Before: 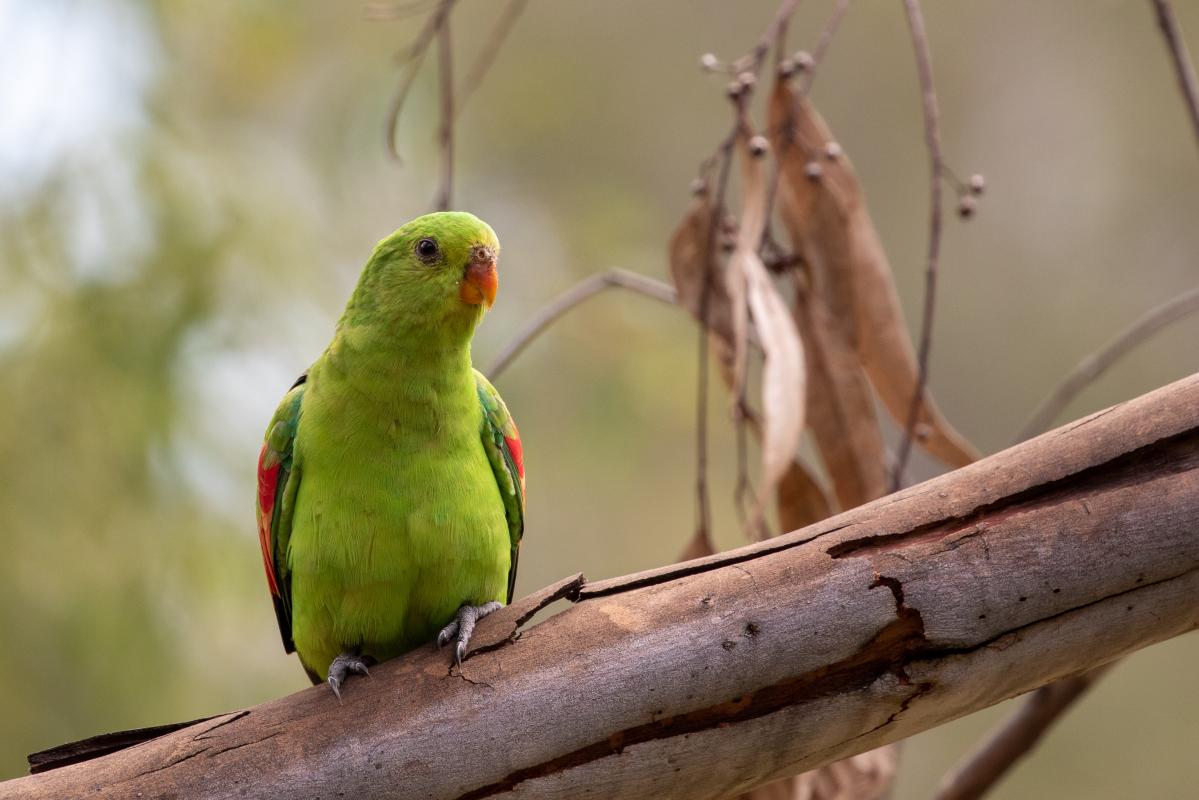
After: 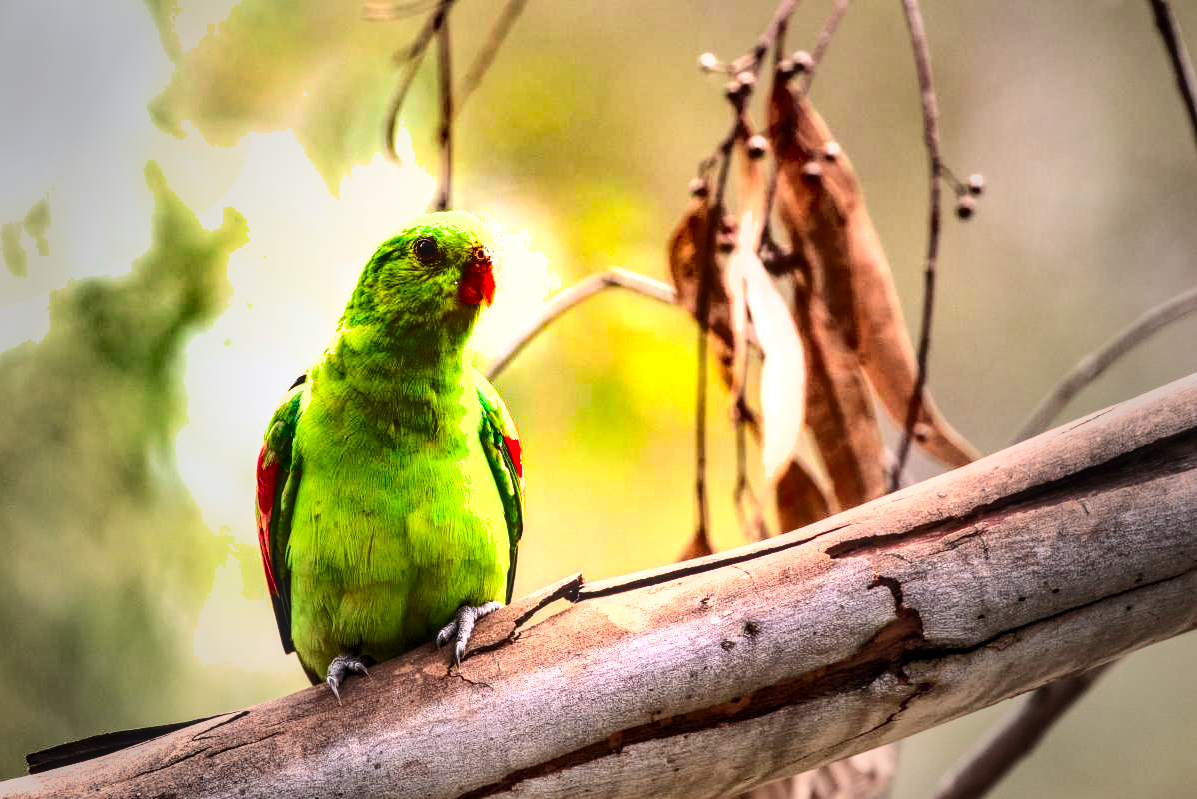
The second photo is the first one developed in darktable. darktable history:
tone equalizer: -8 EV -0.451 EV, -7 EV -0.406 EV, -6 EV -0.341 EV, -5 EV -0.21 EV, -3 EV 0.238 EV, -2 EV 0.338 EV, -1 EV 0.391 EV, +0 EV 0.413 EV
crop: left 0.135%
exposure: exposure 0.949 EV, compensate highlight preservation false
local contrast: highlights 62%, detail 143%, midtone range 0.425
shadows and highlights: white point adjustment 0.082, highlights -71.37, soften with gaussian
contrast brightness saturation: contrast 0.242, brightness 0.257, saturation 0.375
vignetting: fall-off start 33.08%, fall-off radius 64.39%, center (-0.032, -0.044), width/height ratio 0.952
